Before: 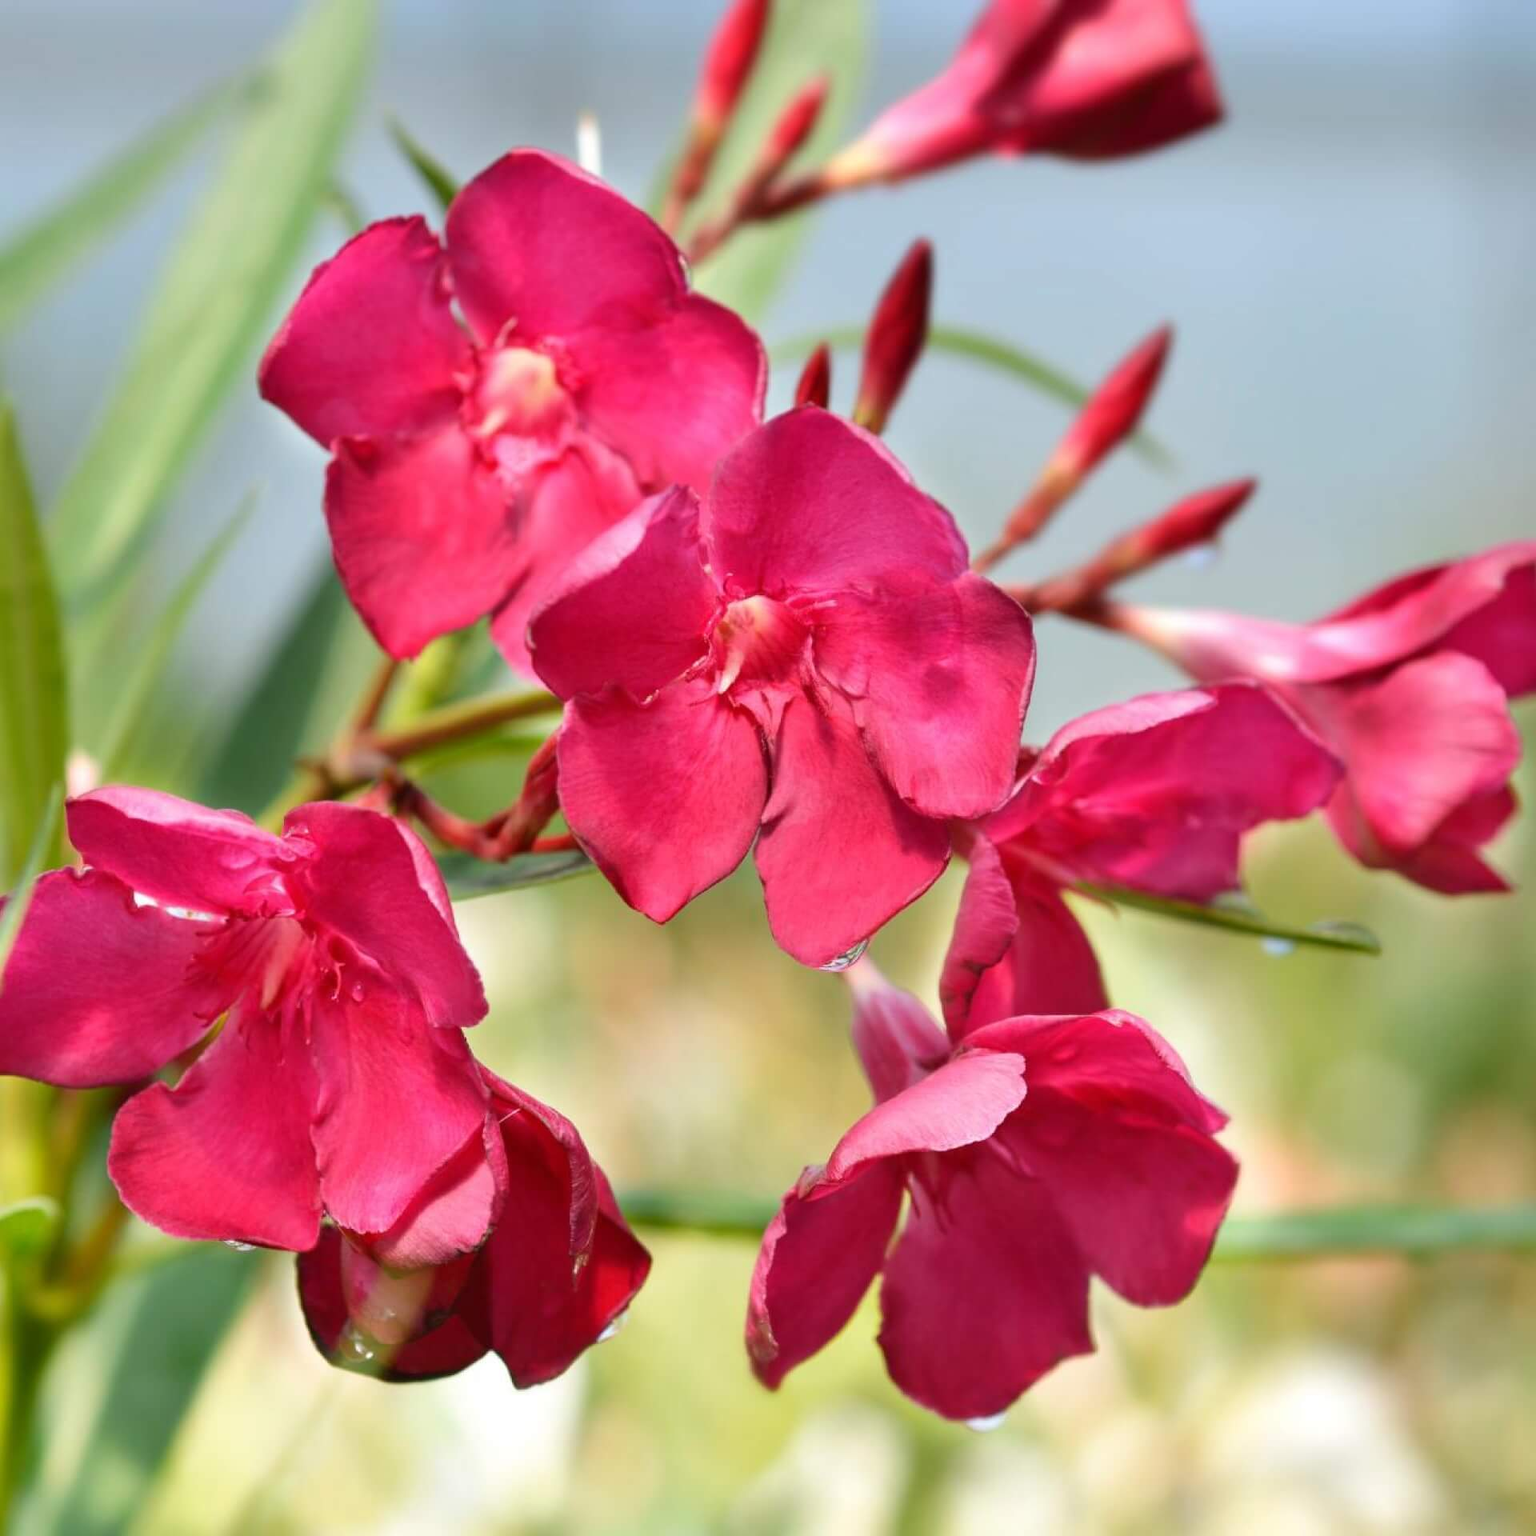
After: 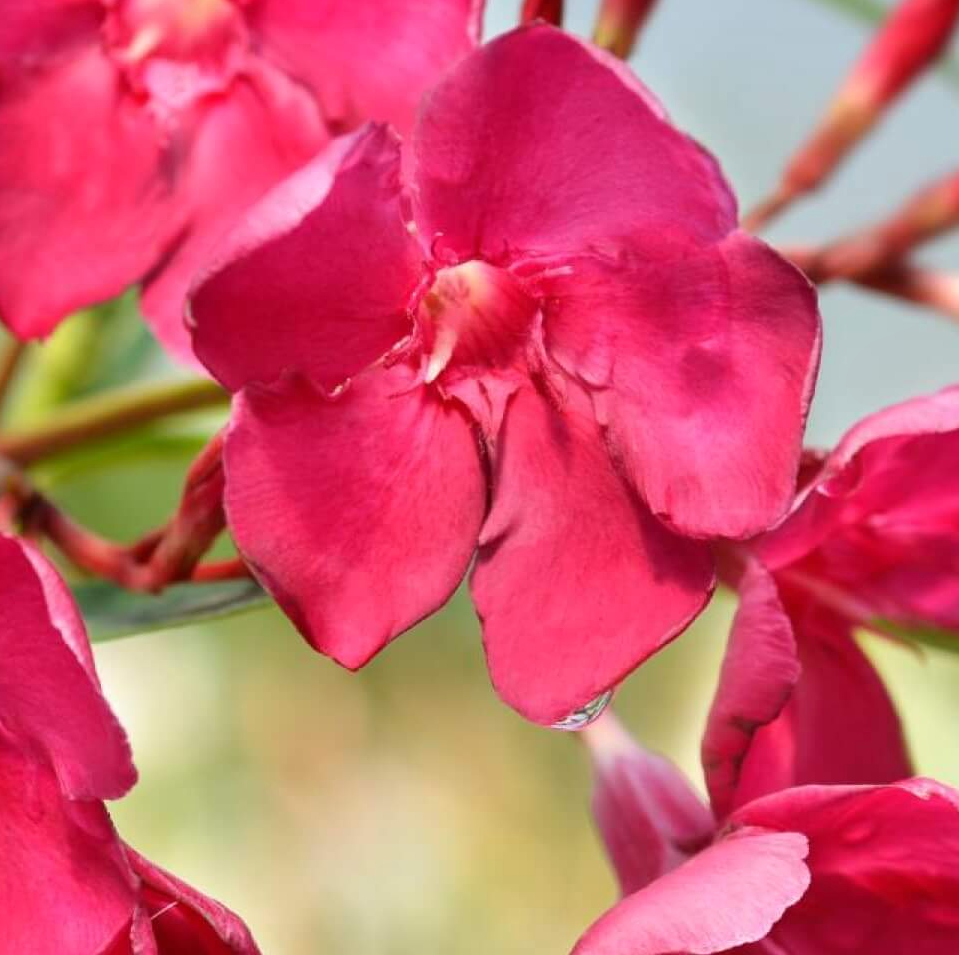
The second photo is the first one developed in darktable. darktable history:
crop: left 24.675%, top 25.209%, right 25.374%, bottom 25.047%
tone equalizer: on, module defaults
